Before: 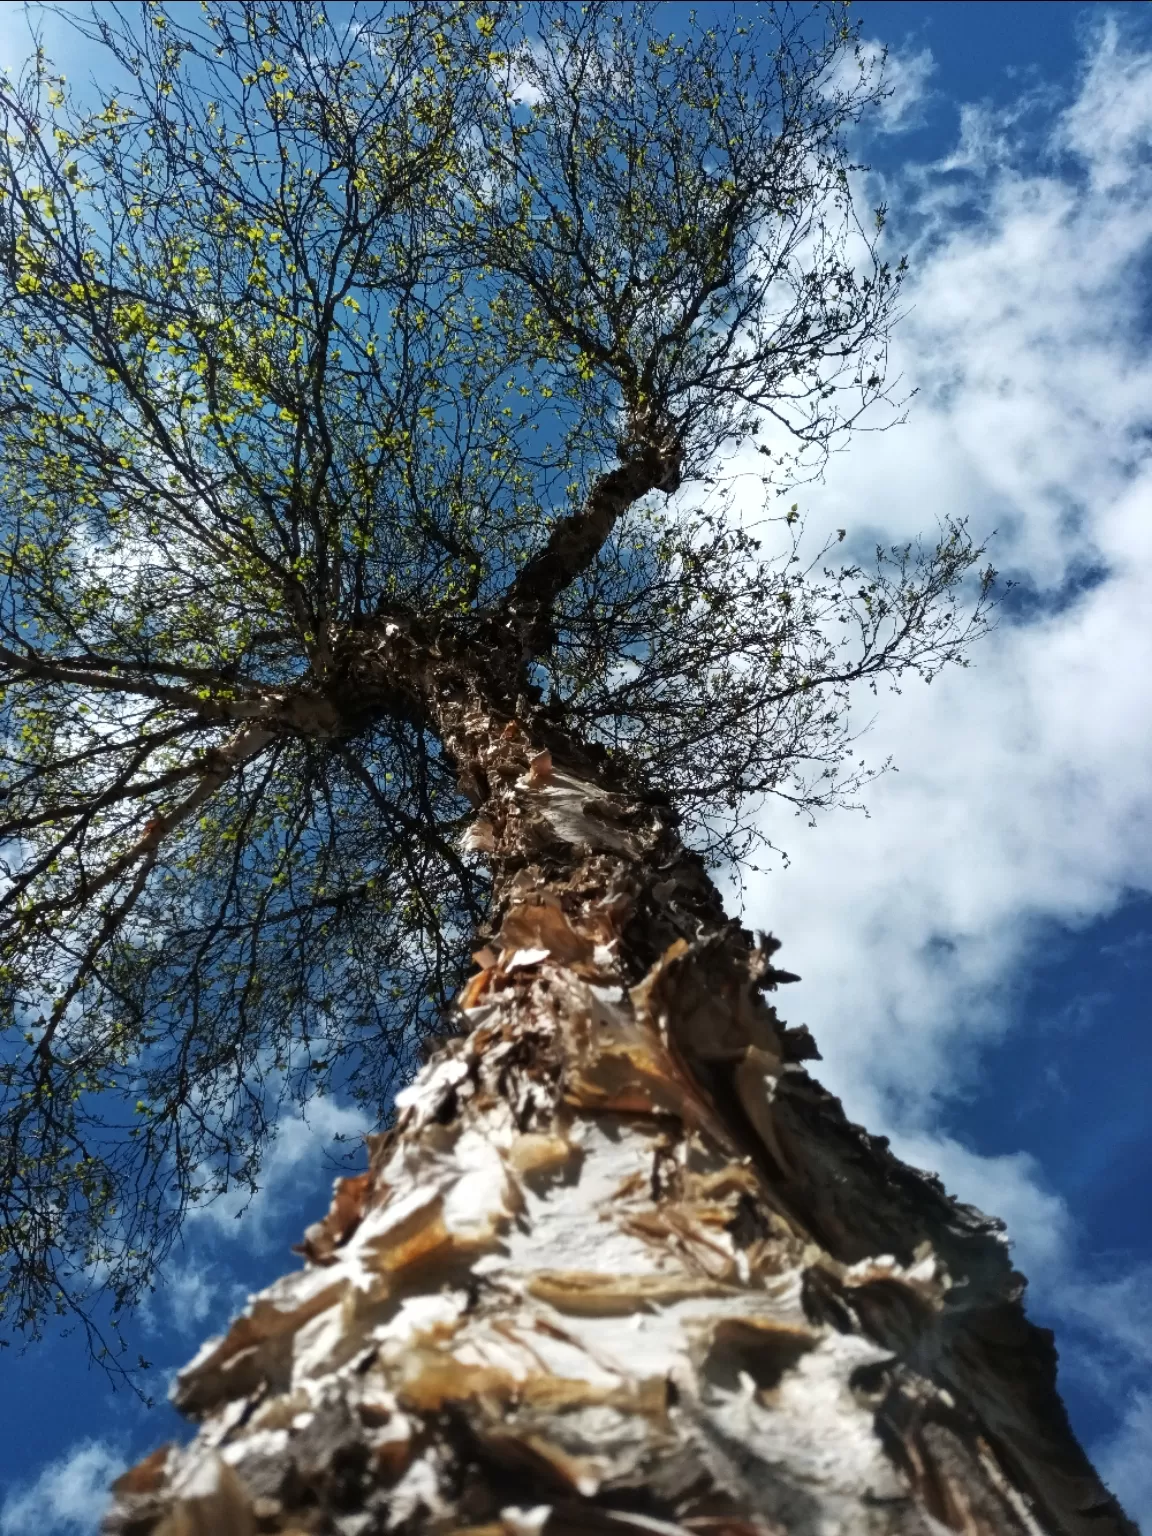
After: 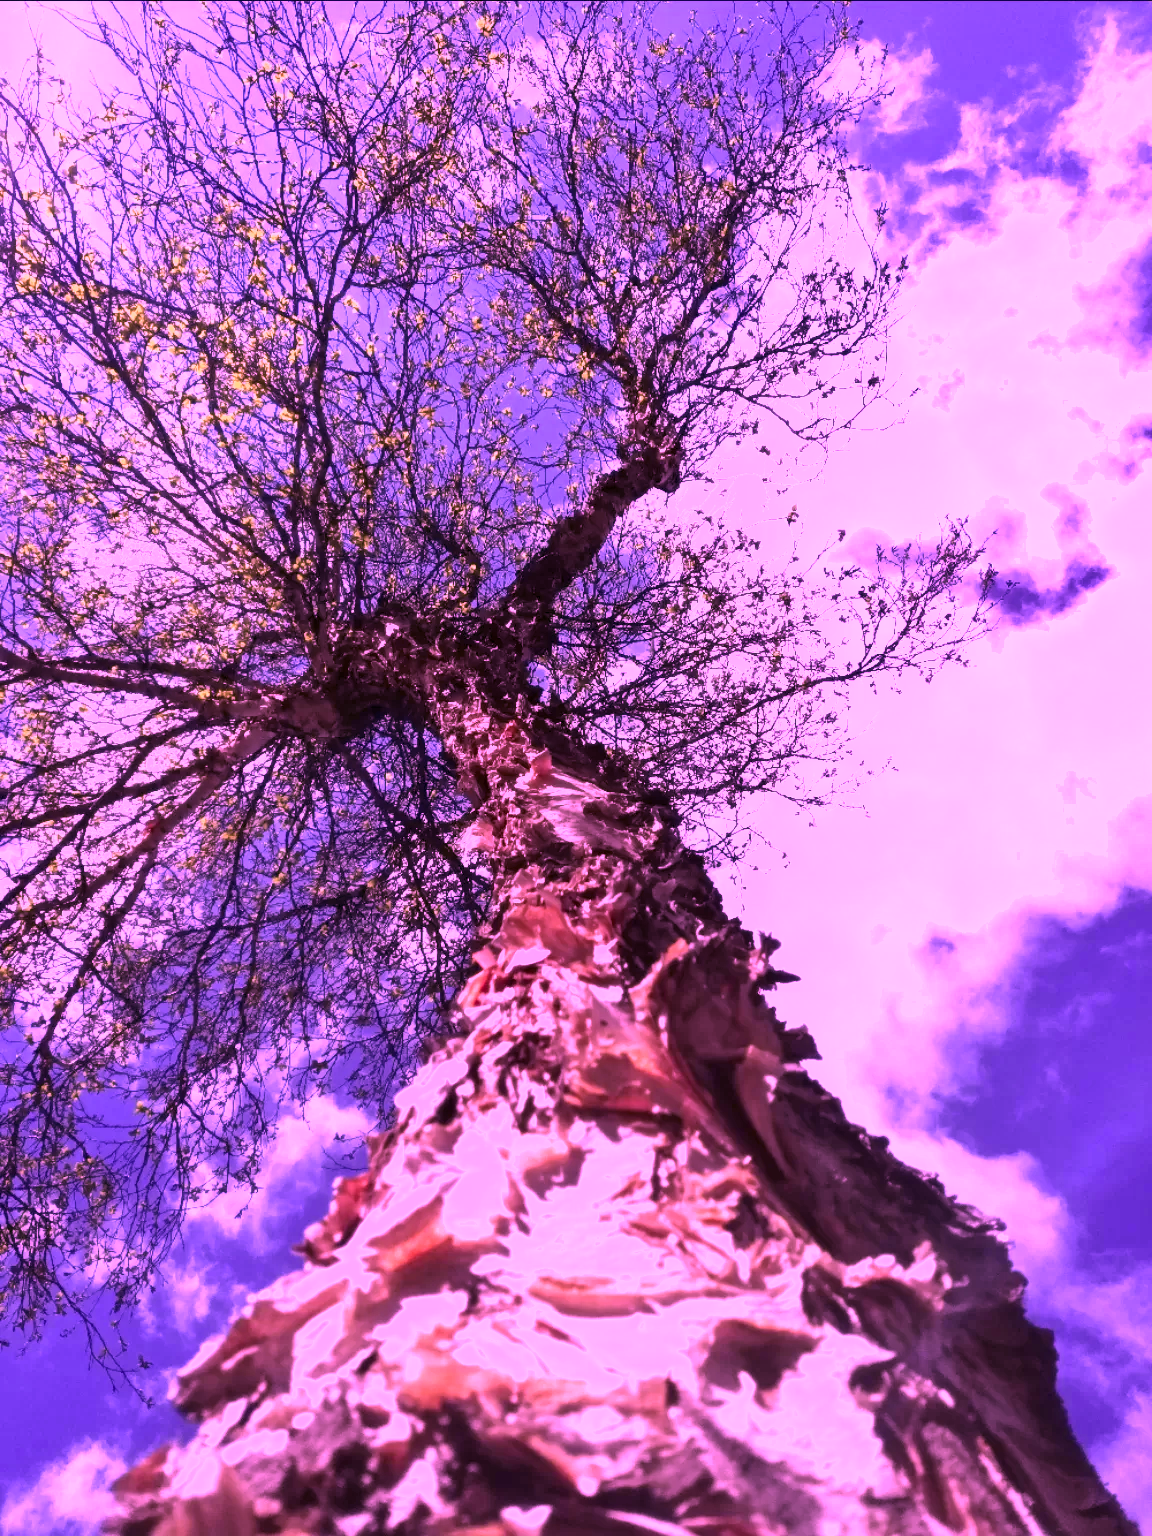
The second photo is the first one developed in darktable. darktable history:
white balance: emerald 1
shadows and highlights: radius 125.46, shadows 30.51, highlights -30.51, low approximation 0.01, soften with gaussian
color calibration: illuminant custom, x 0.261, y 0.521, temperature 7054.11 K
exposure: exposure 0.999 EV, compensate highlight preservation false
